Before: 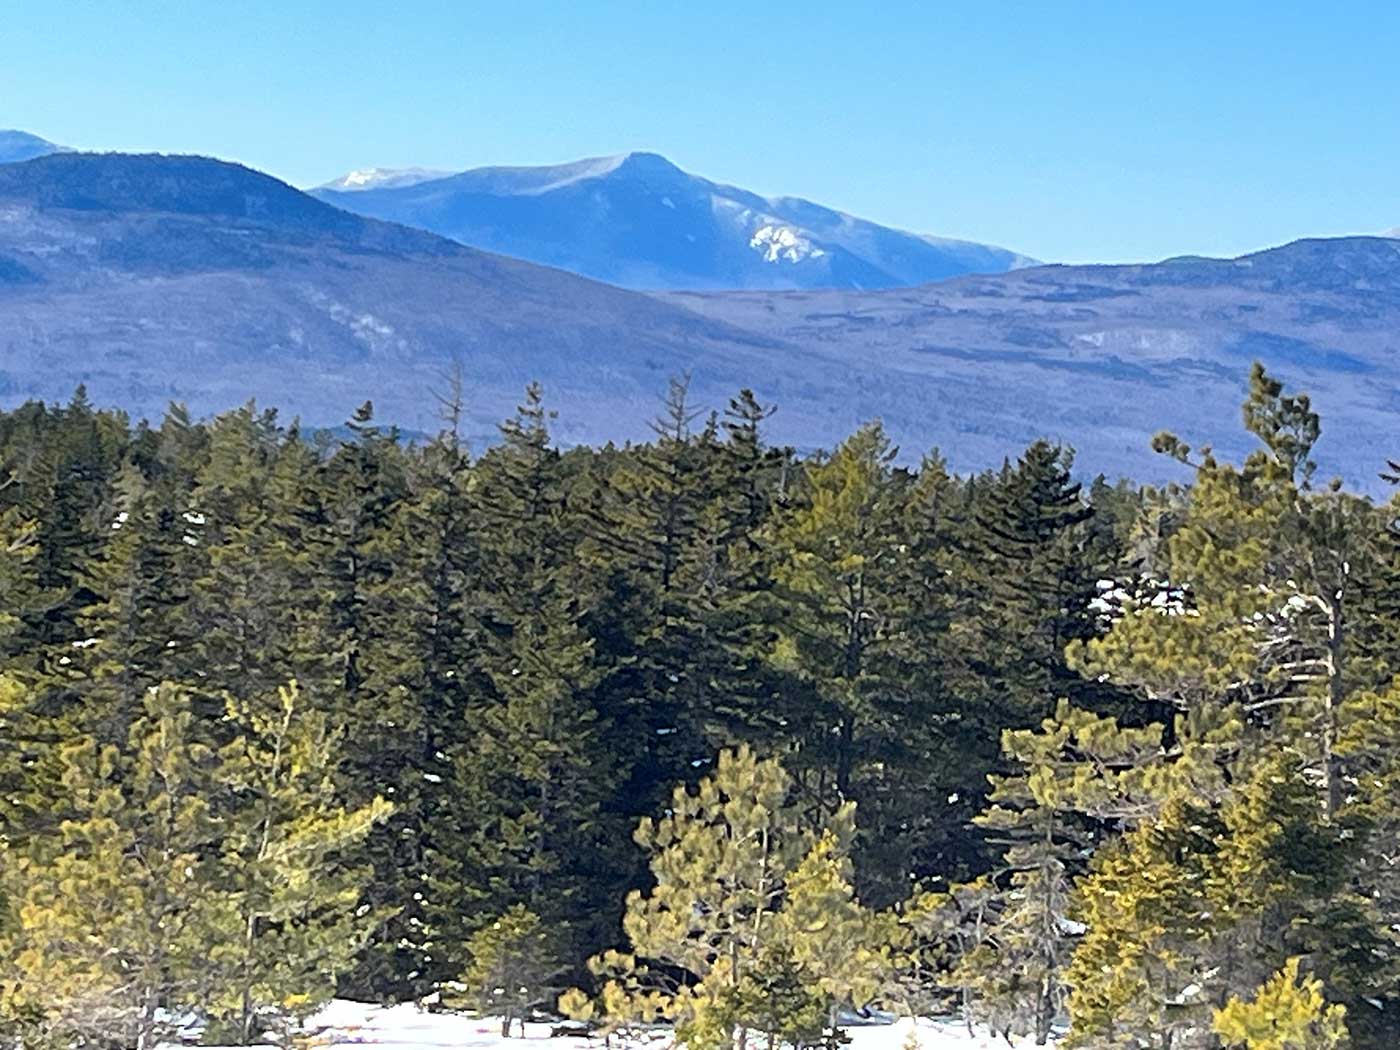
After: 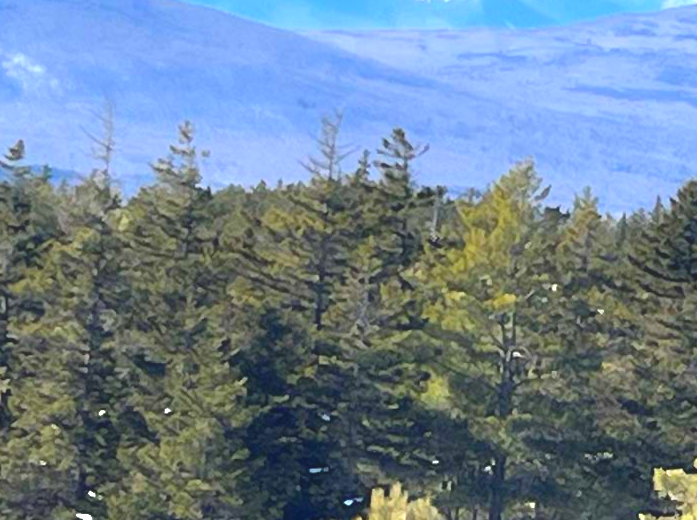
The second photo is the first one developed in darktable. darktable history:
crop: left 24.903%, top 24.895%, right 25.245%, bottom 25.54%
contrast equalizer: octaves 7, y [[0.5, 0.542, 0.583, 0.625, 0.667, 0.708], [0.5 ×6], [0.5 ×6], [0, 0.033, 0.067, 0.1, 0.133, 0.167], [0, 0.05, 0.1, 0.15, 0.2, 0.25]], mix -0.991
local contrast: detail 109%
exposure: black level correction 0, exposure 0.894 EV, compensate highlight preservation false
